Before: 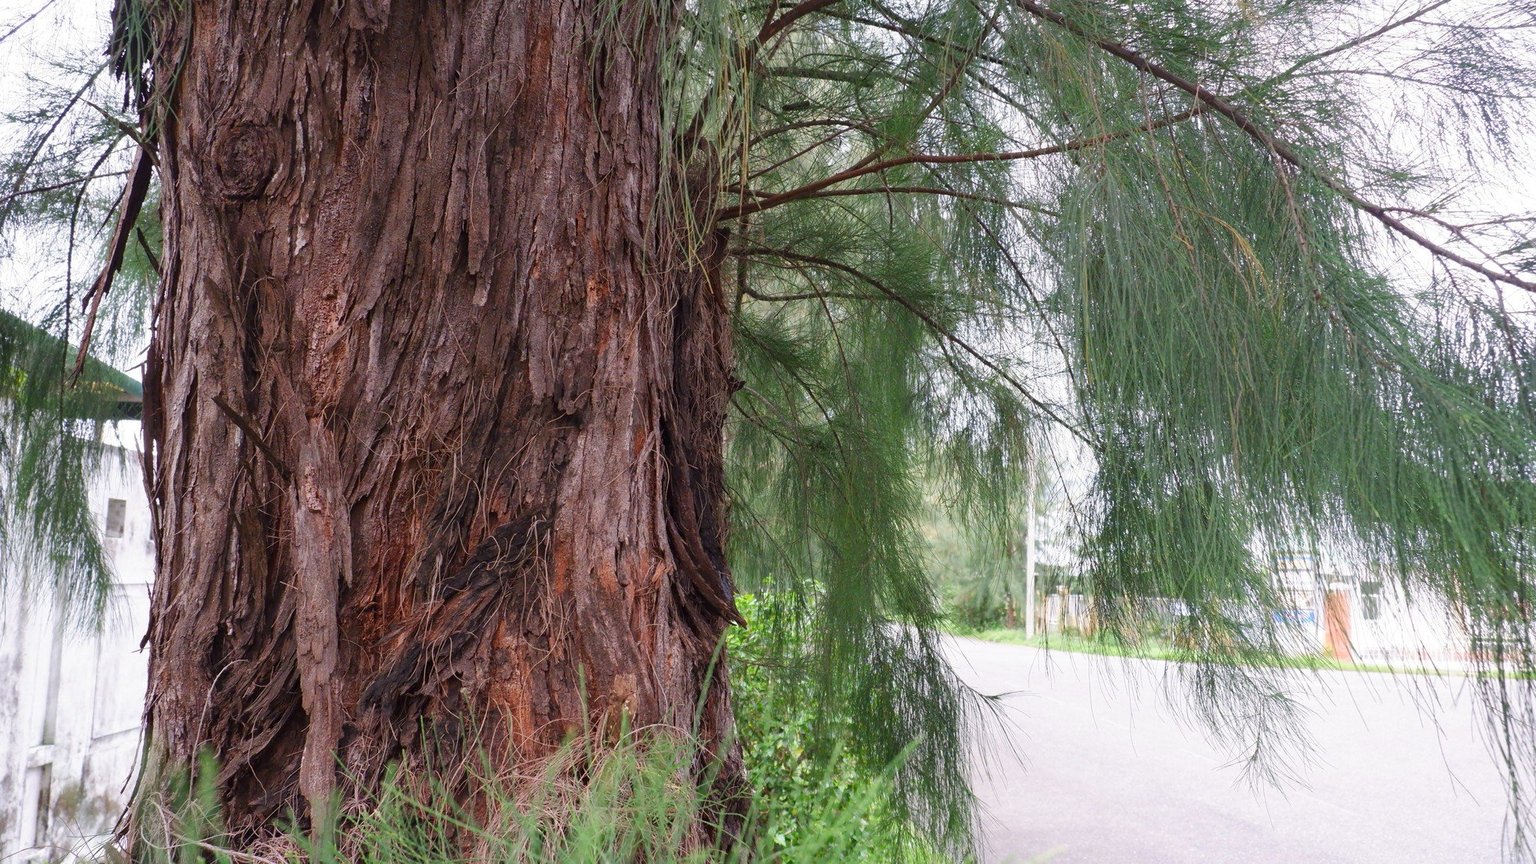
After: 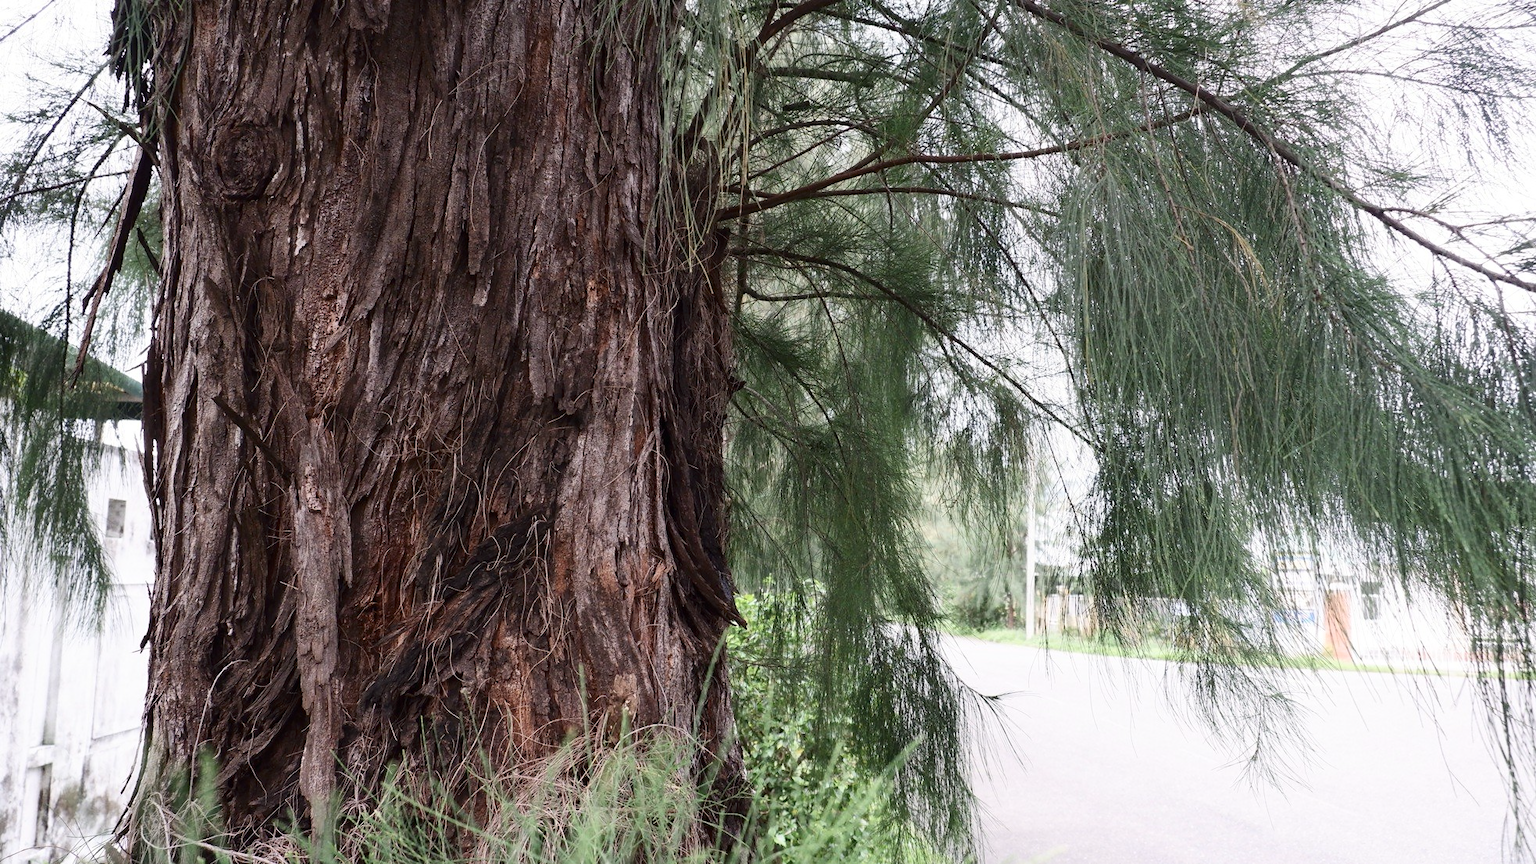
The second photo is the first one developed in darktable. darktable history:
contrast brightness saturation: contrast 0.247, saturation -0.321
